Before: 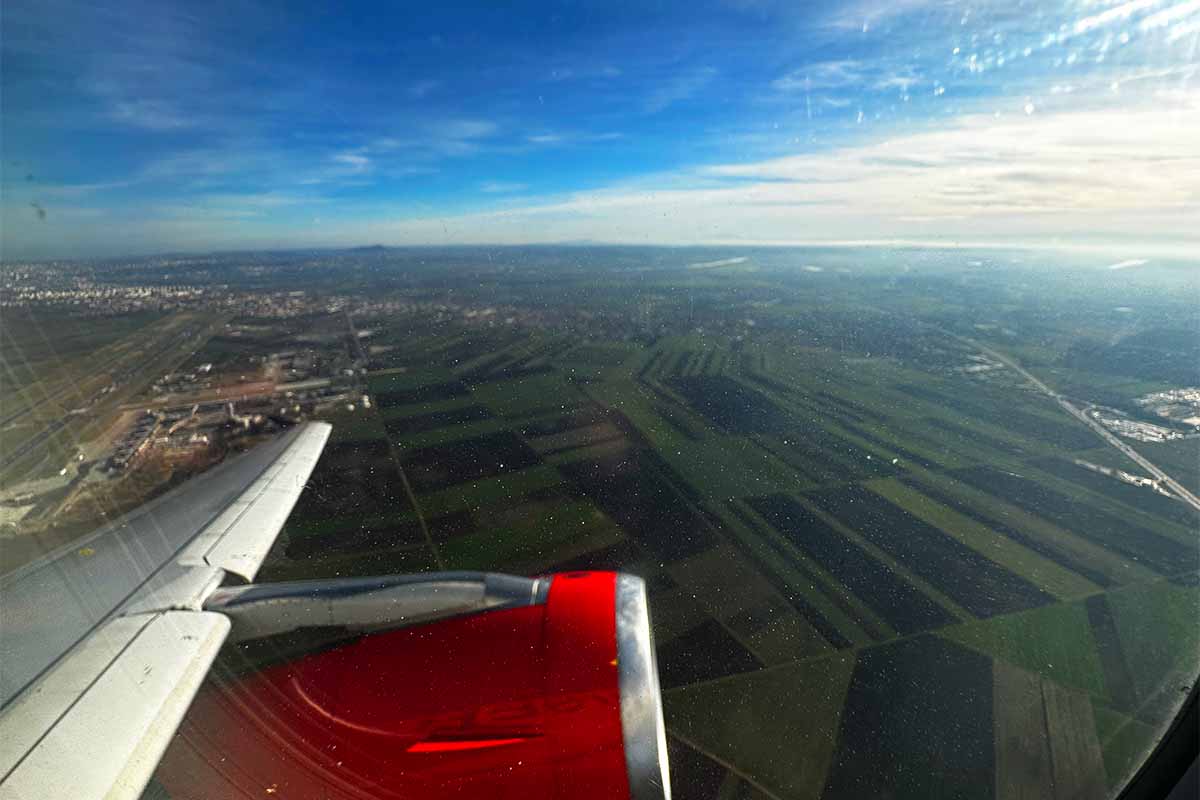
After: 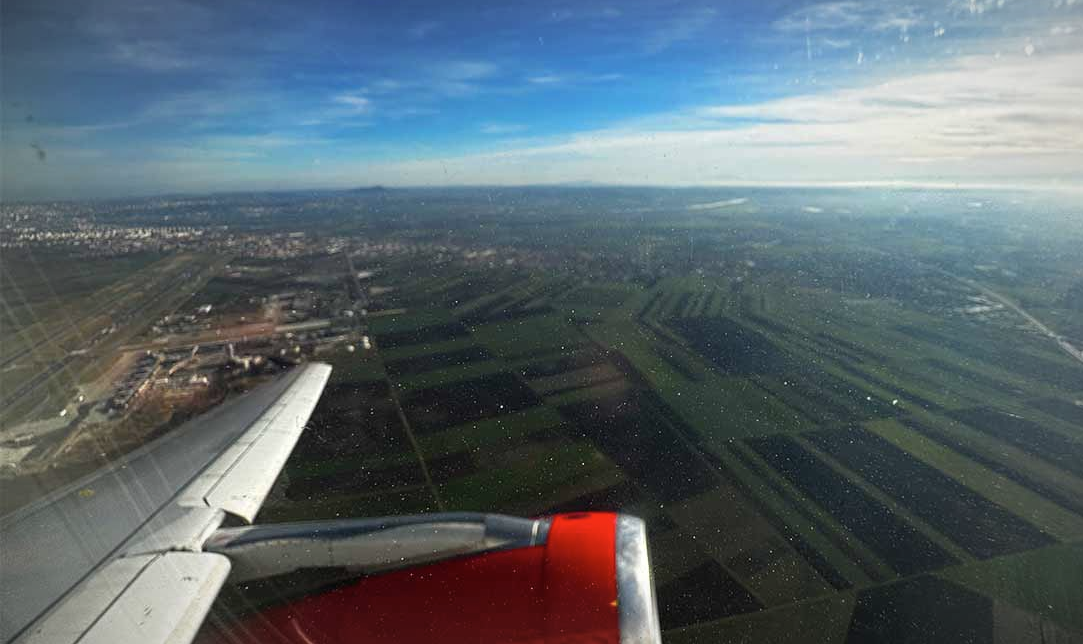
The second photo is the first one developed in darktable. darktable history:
contrast brightness saturation: saturation -0.1
crop: top 7.49%, right 9.717%, bottom 11.943%
vignetting: fall-off radius 70%, automatic ratio true
